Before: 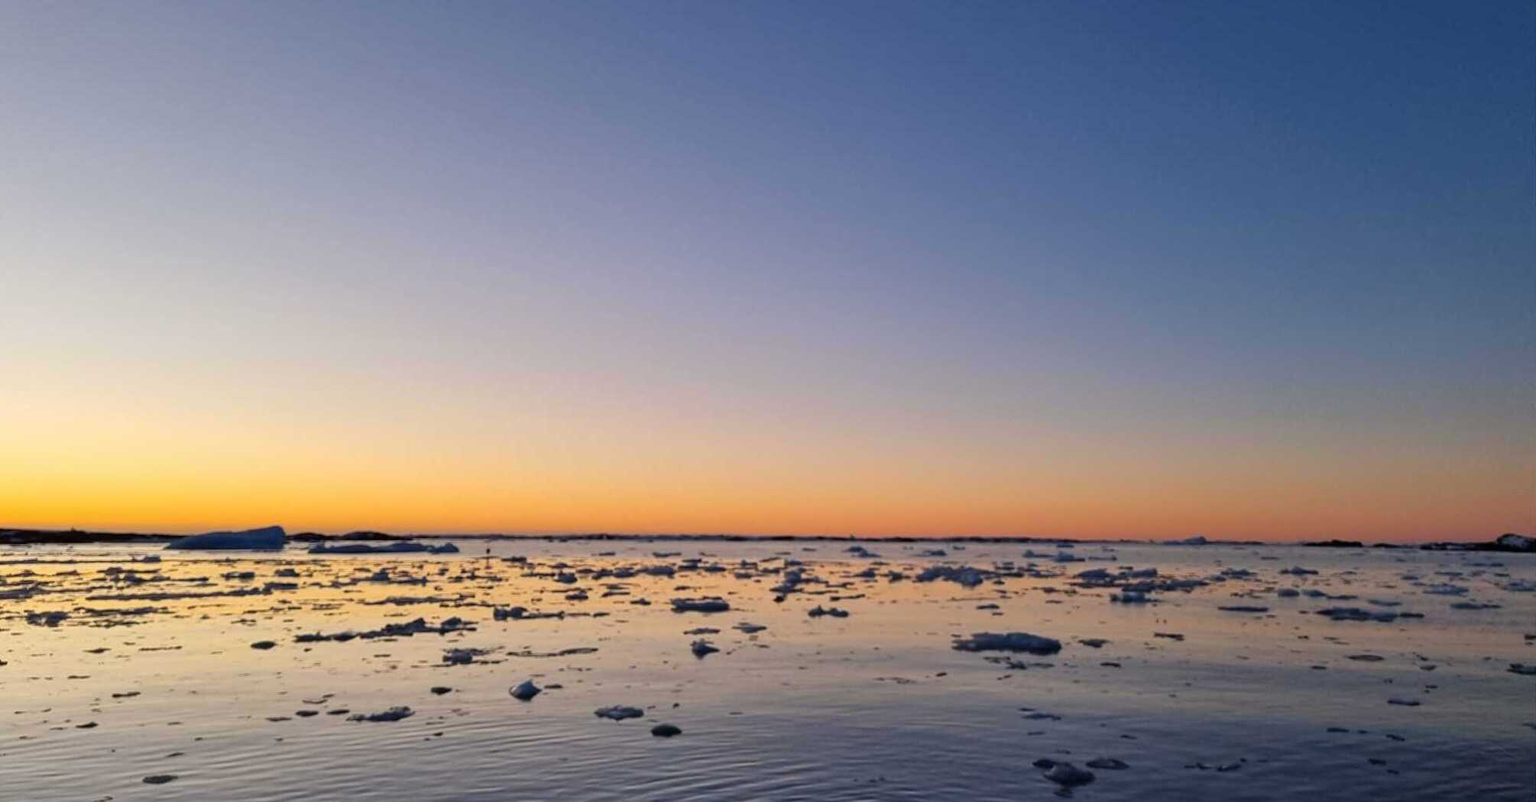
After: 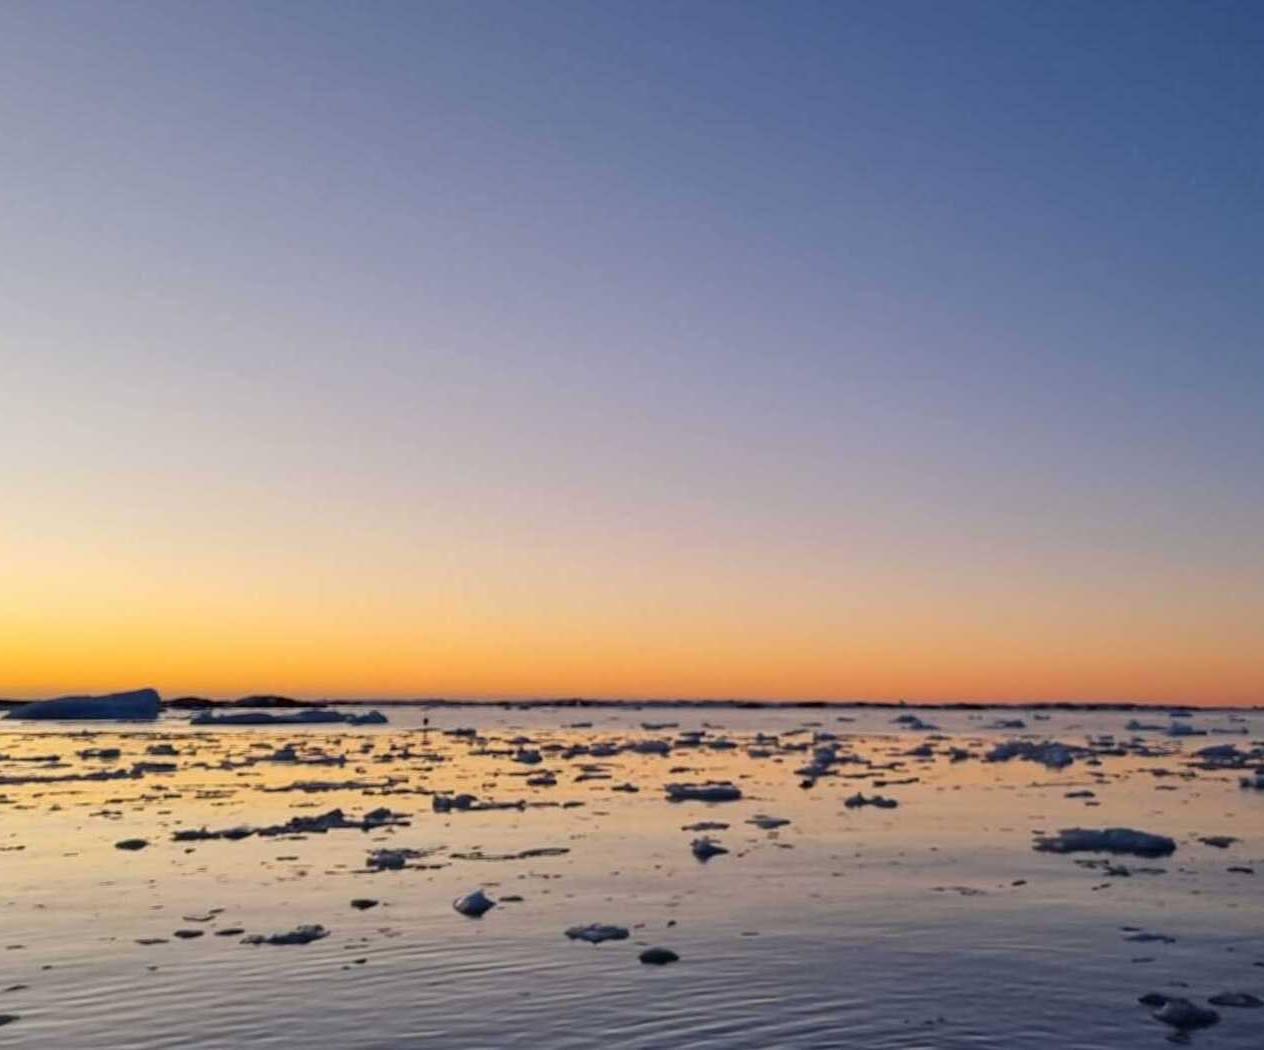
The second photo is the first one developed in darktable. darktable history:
exposure: compensate exposure bias true, compensate highlight preservation false
crop: left 10.636%, right 26.451%
